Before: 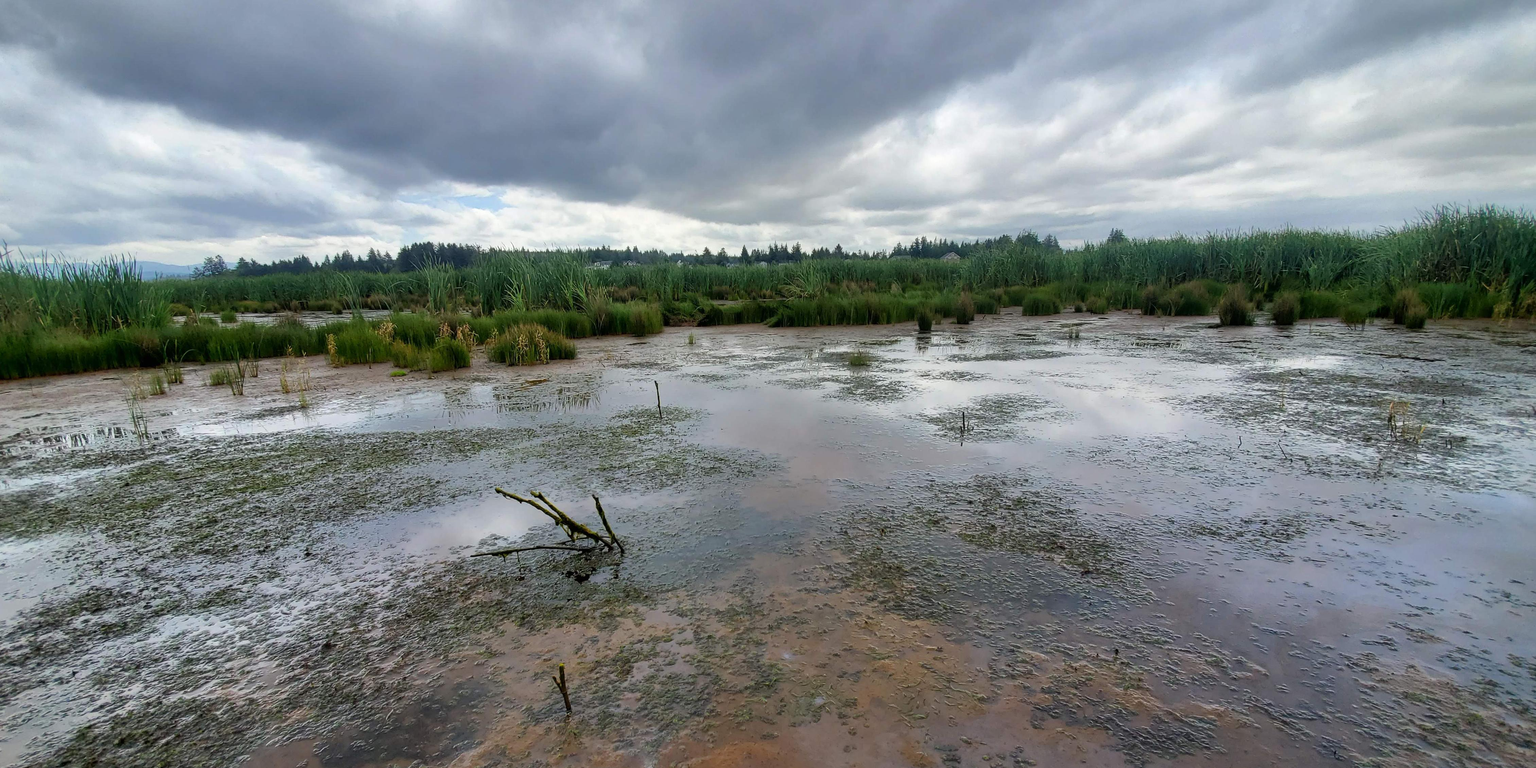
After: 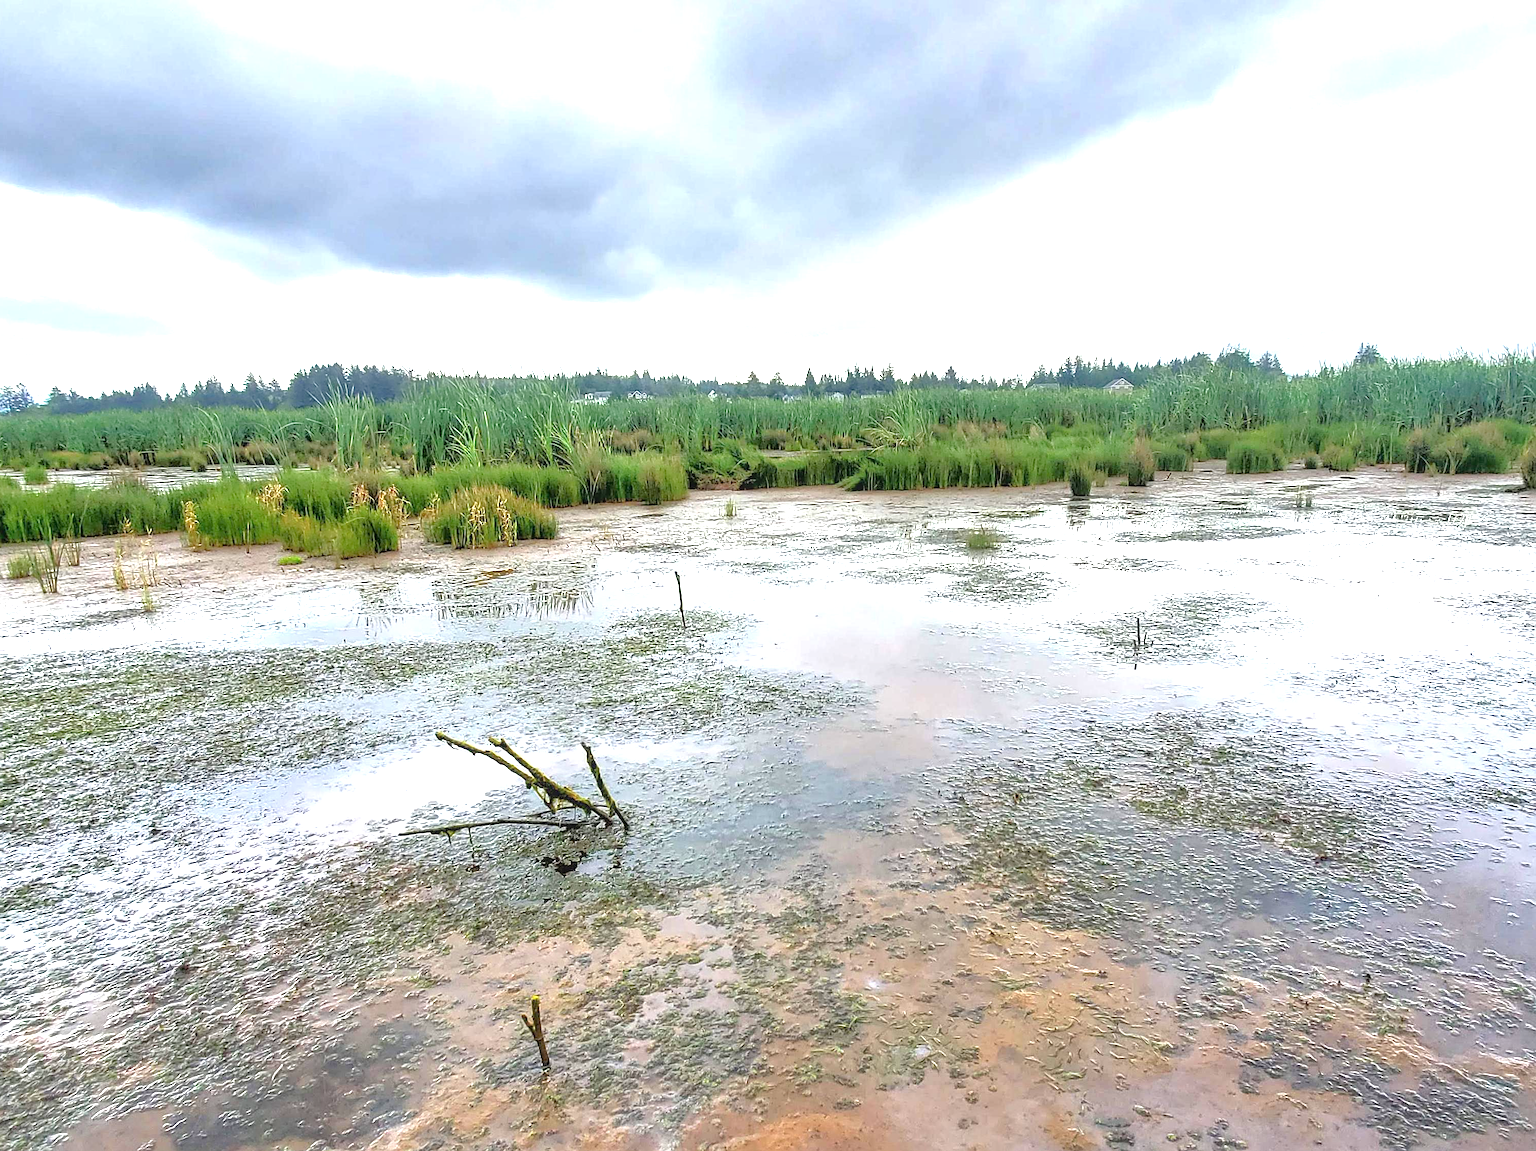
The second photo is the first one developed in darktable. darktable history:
tone equalizer: -7 EV 0.15 EV, -6 EV 0.6 EV, -5 EV 1.15 EV, -4 EV 1.33 EV, -3 EV 1.15 EV, -2 EV 0.6 EV, -1 EV 0.15 EV, mask exposure compensation -0.5 EV
crop and rotate: left 13.342%, right 19.991%
contrast equalizer: octaves 7, y [[0.6 ×6], [0.55 ×6], [0 ×6], [0 ×6], [0 ×6]], mix -0.3
sharpen: on, module defaults
exposure: black level correction 0, exposure 1.5 EV, compensate exposure bias true, compensate highlight preservation false
local contrast: detail 130%
